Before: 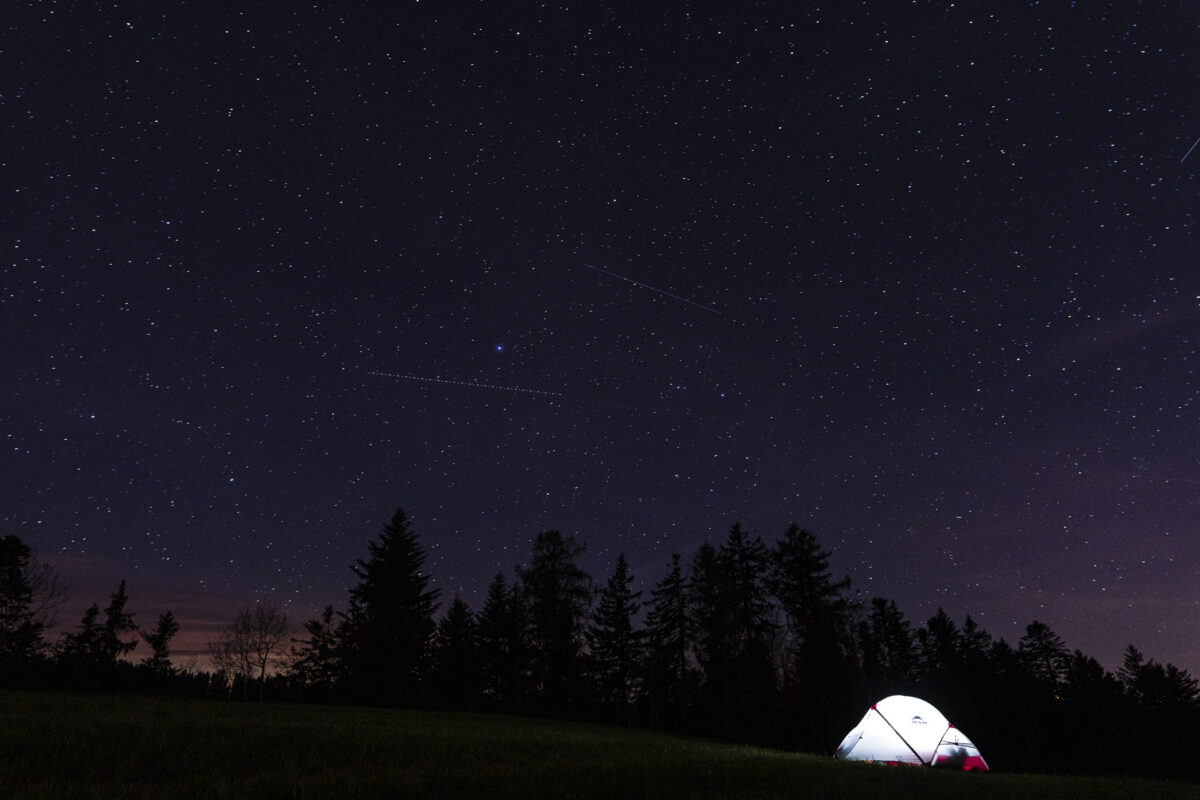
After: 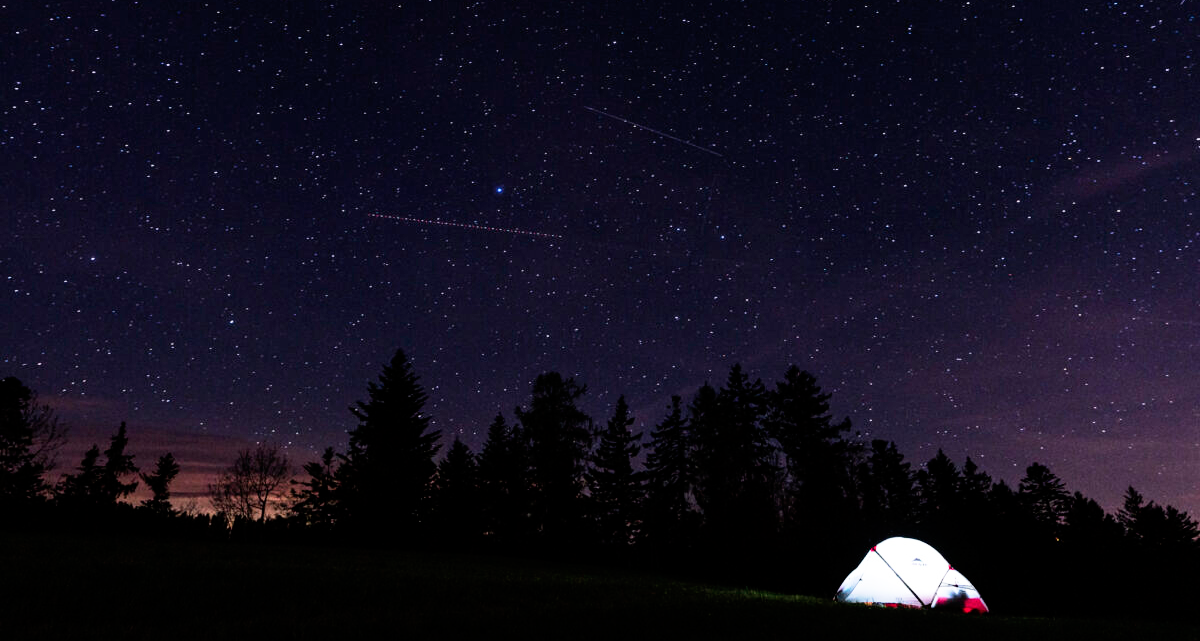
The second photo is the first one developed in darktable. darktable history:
crop and rotate: top 19.765%
base curve: curves: ch0 [(0, 0) (0.005, 0.002) (0.193, 0.295) (0.399, 0.664) (0.75, 0.928) (1, 1)], preserve colors none
shadows and highlights: shadows 29.36, highlights -28.93, low approximation 0.01, soften with gaussian
